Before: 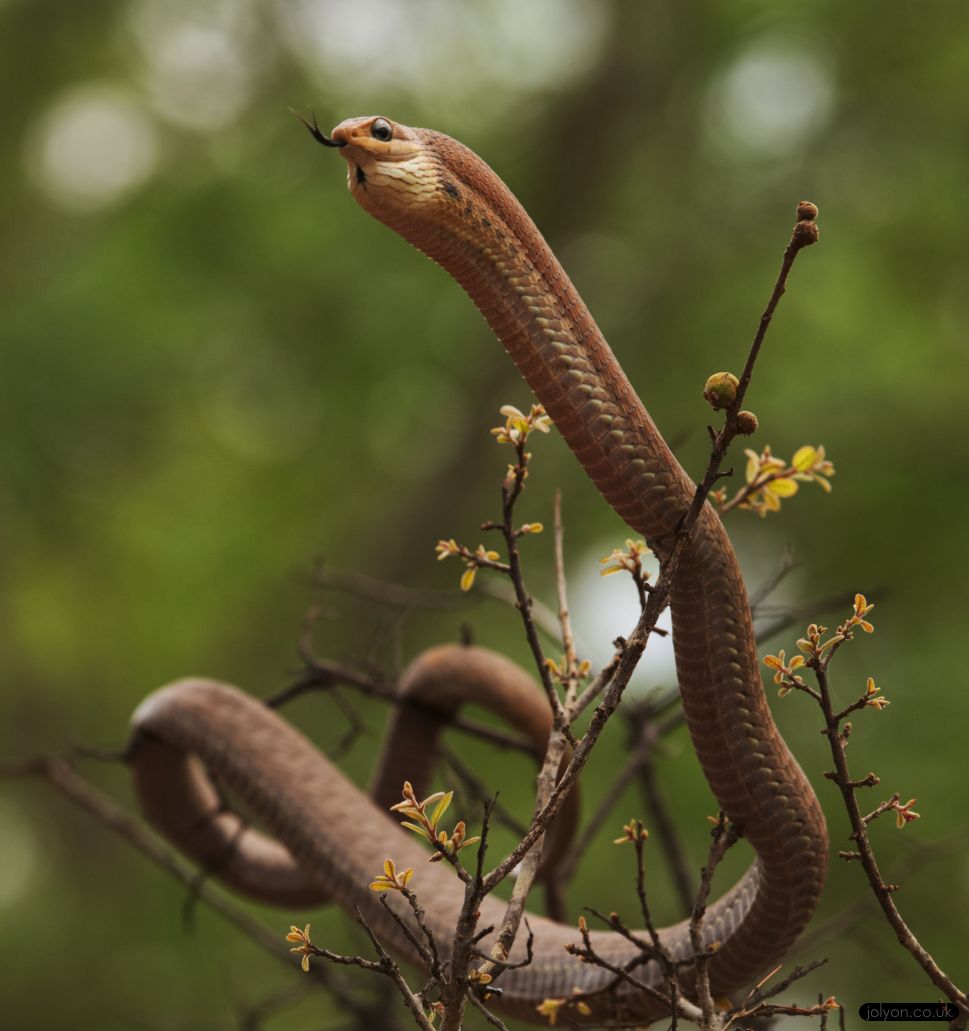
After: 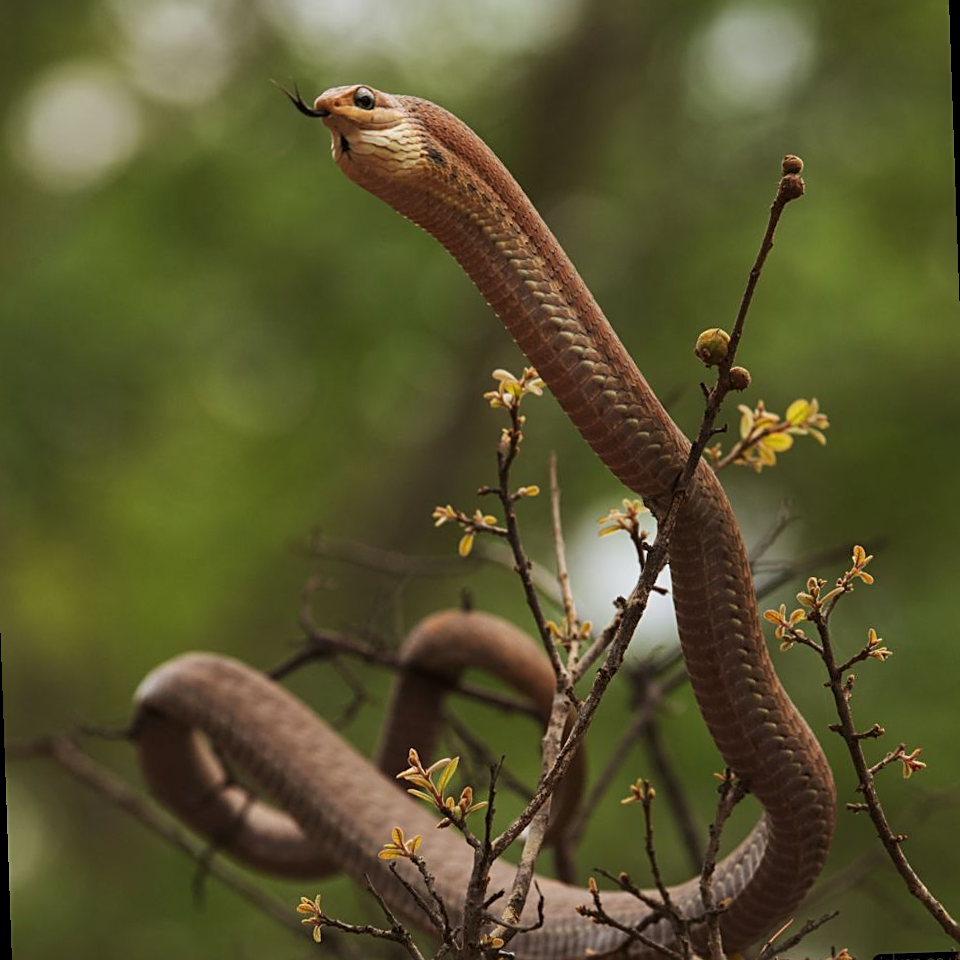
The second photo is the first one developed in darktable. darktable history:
sharpen: on, module defaults
rotate and perspective: rotation -2°, crop left 0.022, crop right 0.978, crop top 0.049, crop bottom 0.951
